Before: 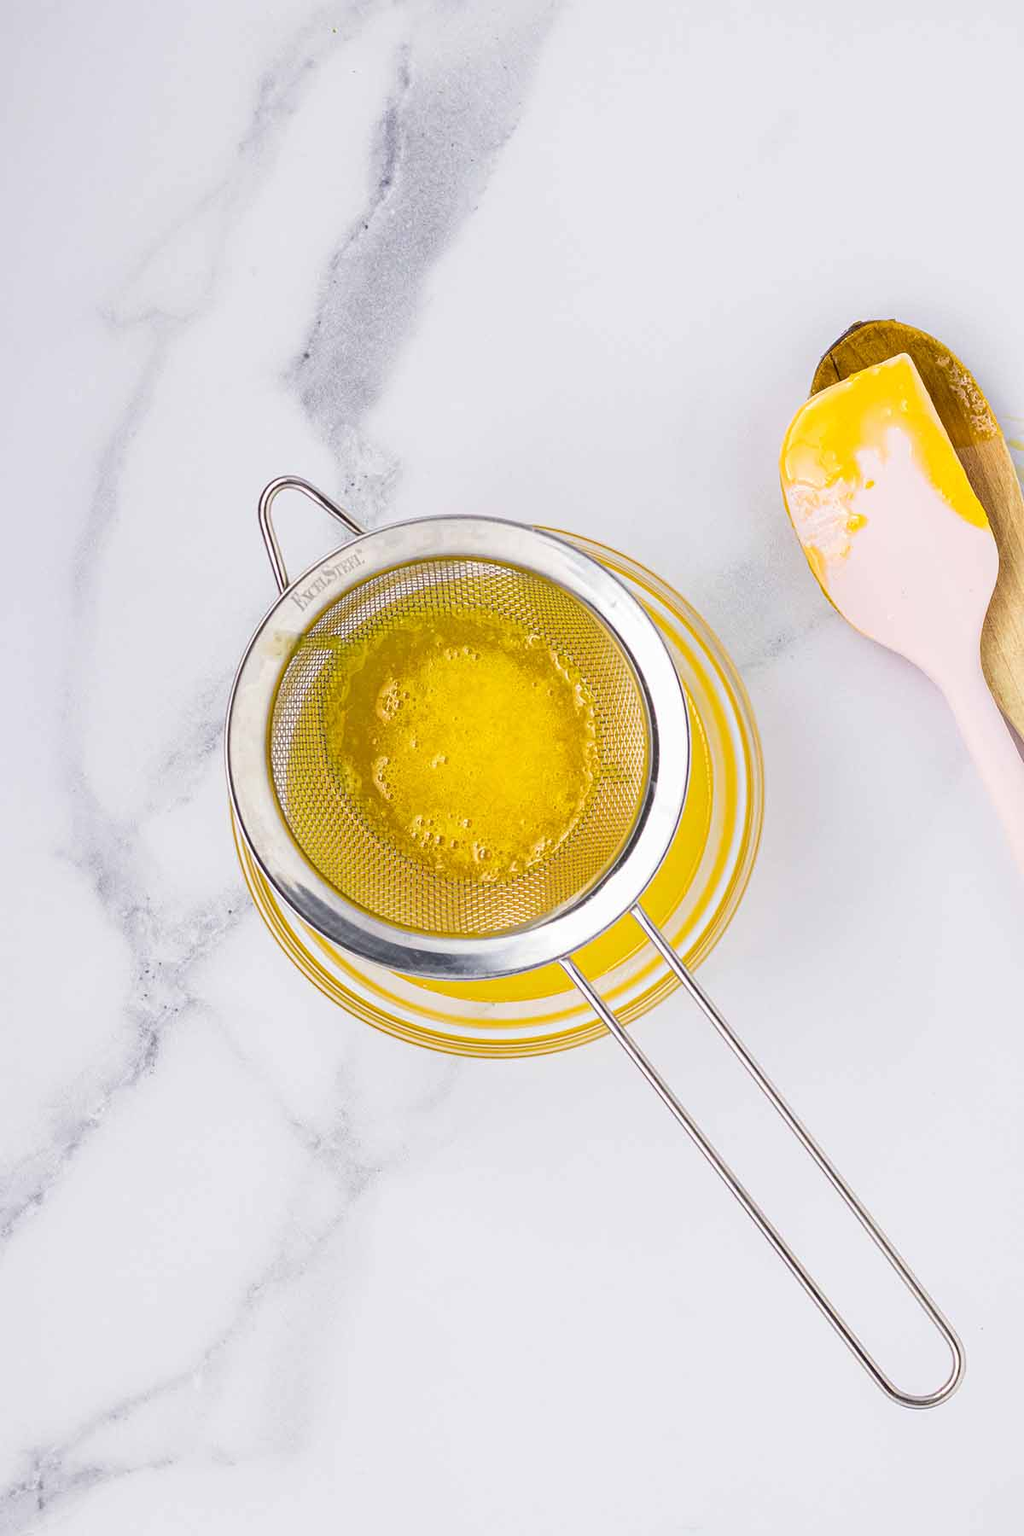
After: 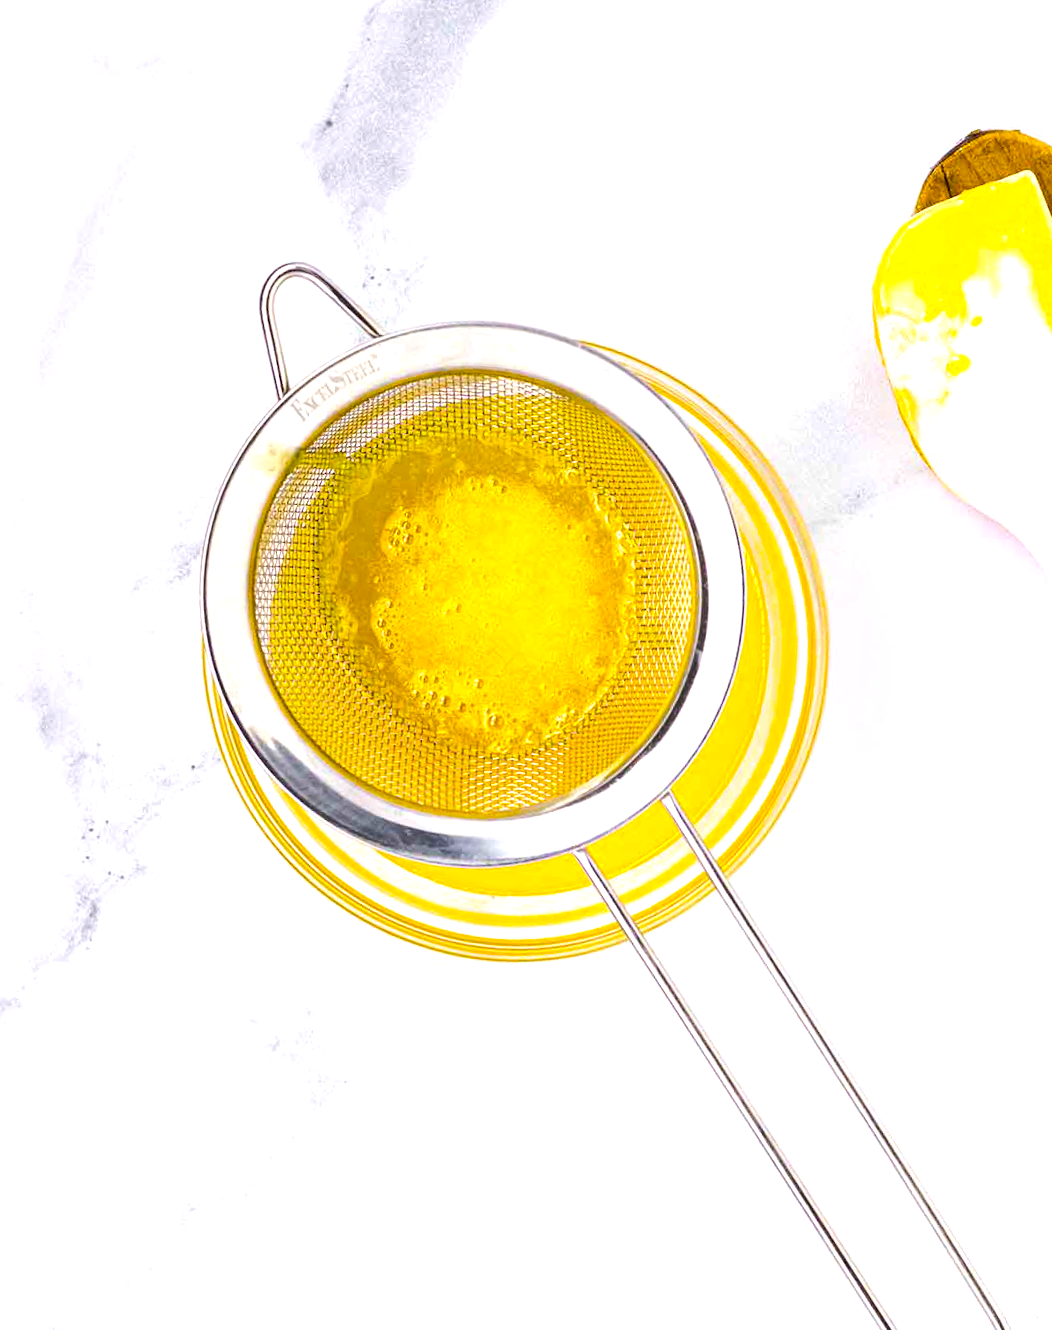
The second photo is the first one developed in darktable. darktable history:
tone equalizer: -8 EV -0.75 EV, -7 EV -0.7 EV, -6 EV -0.6 EV, -5 EV -0.4 EV, -3 EV 0.4 EV, -2 EV 0.6 EV, -1 EV 0.7 EV, +0 EV 0.75 EV, edges refinement/feathering 500, mask exposure compensation -1.57 EV, preserve details no
color balance rgb: perceptual saturation grading › global saturation 25%, perceptual brilliance grading › mid-tones 10%, perceptual brilliance grading › shadows 15%, global vibrance 20%
crop: left 9.712%, top 16.928%, right 10.845%, bottom 12.332%
rotate and perspective: rotation 4.1°, automatic cropping off
